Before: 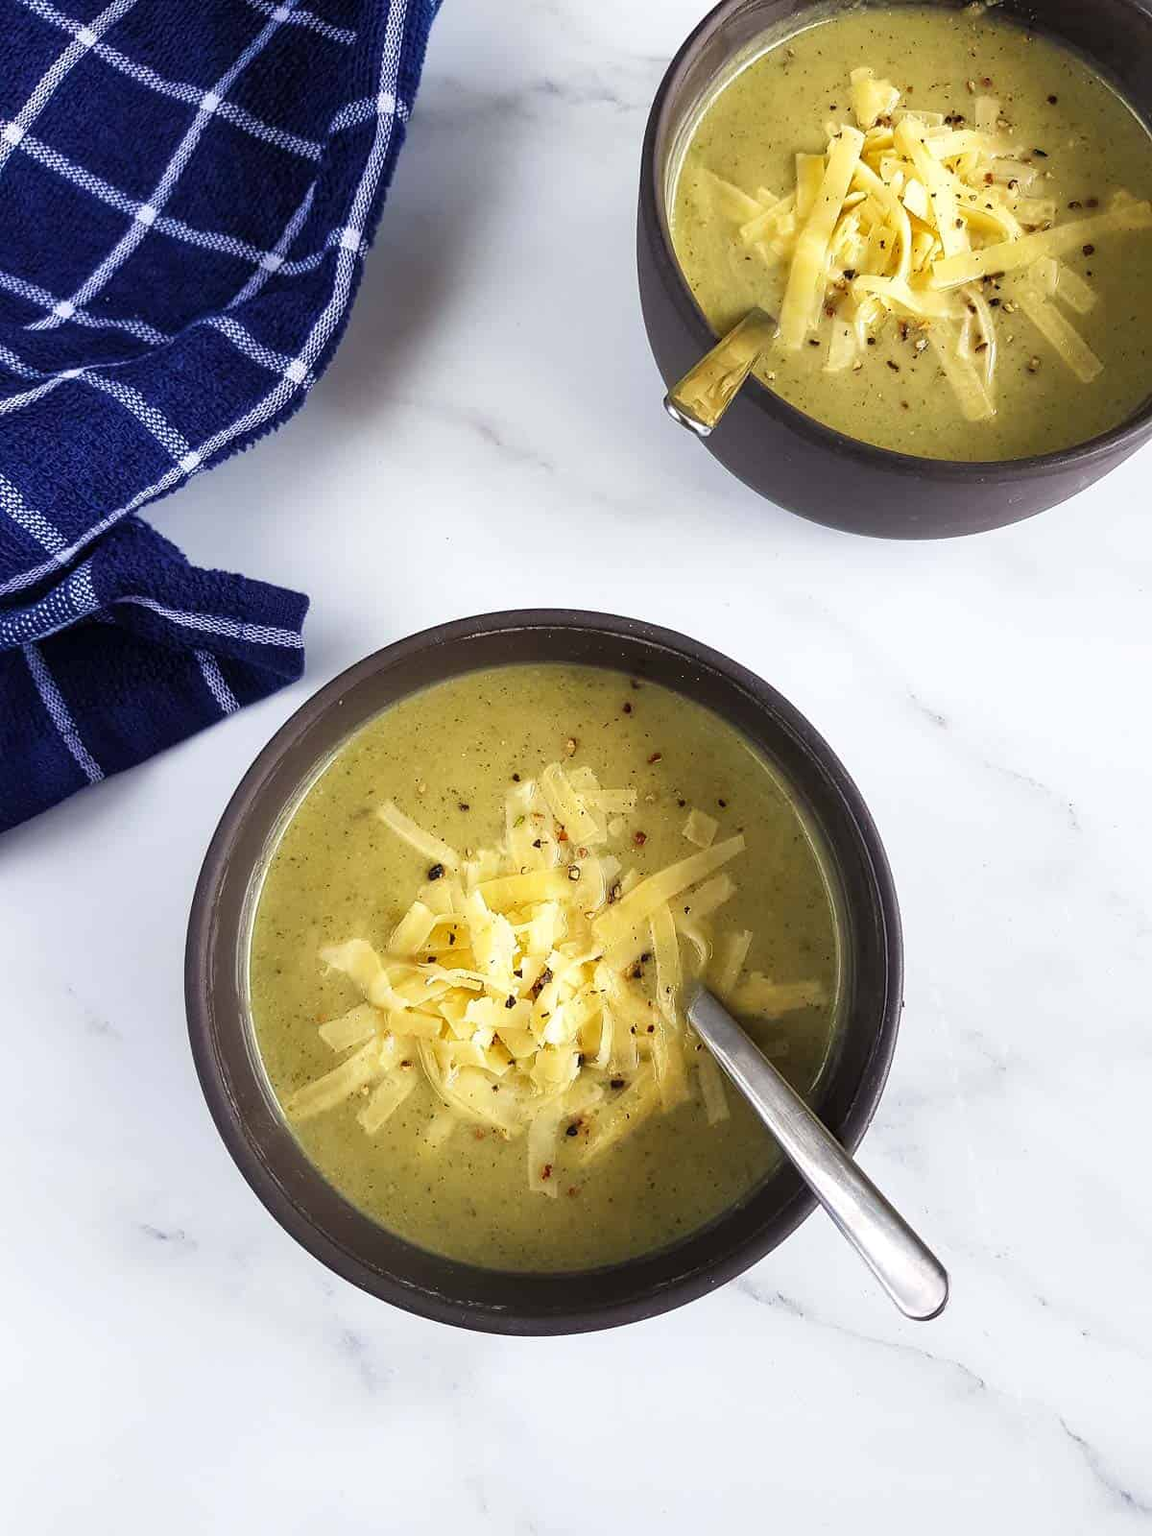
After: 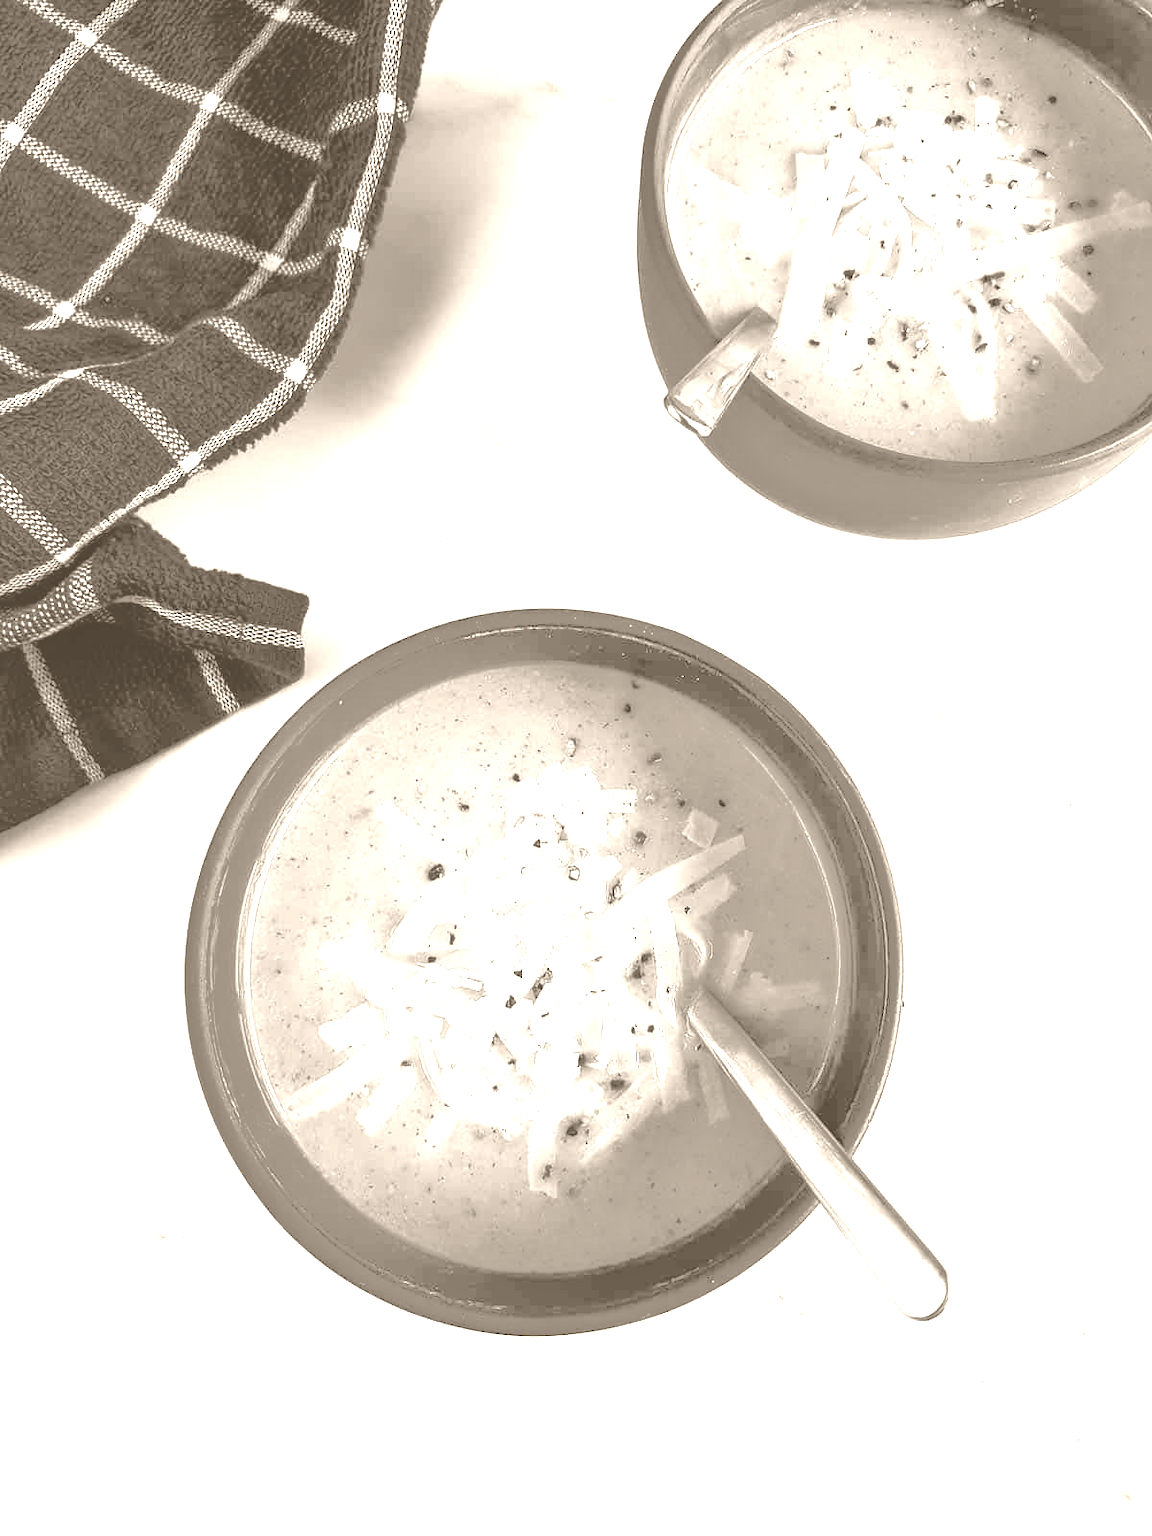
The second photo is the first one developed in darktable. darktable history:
colorize: hue 34.49°, saturation 35.33%, source mix 100%, version 1
tone equalizer: -8 EV -0.528 EV, -7 EV -0.319 EV, -6 EV -0.083 EV, -5 EV 0.413 EV, -4 EV 0.985 EV, -3 EV 0.791 EV, -2 EV -0.01 EV, -1 EV 0.14 EV, +0 EV -0.012 EV, smoothing 1
